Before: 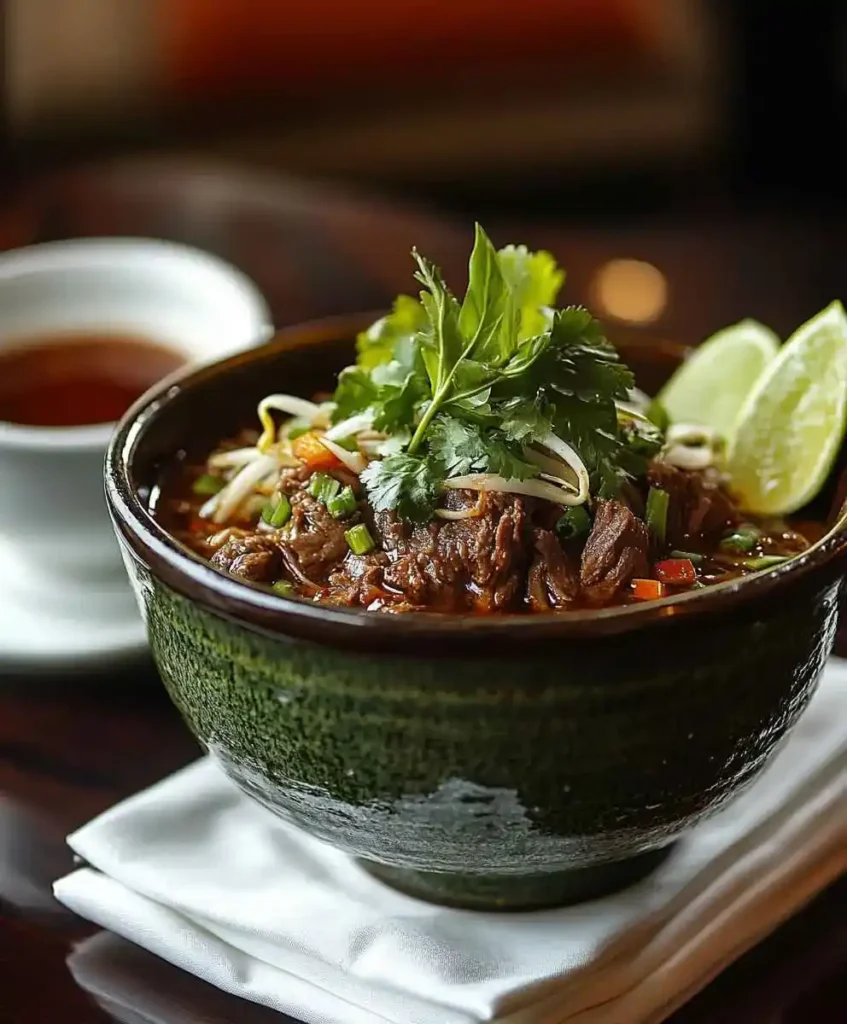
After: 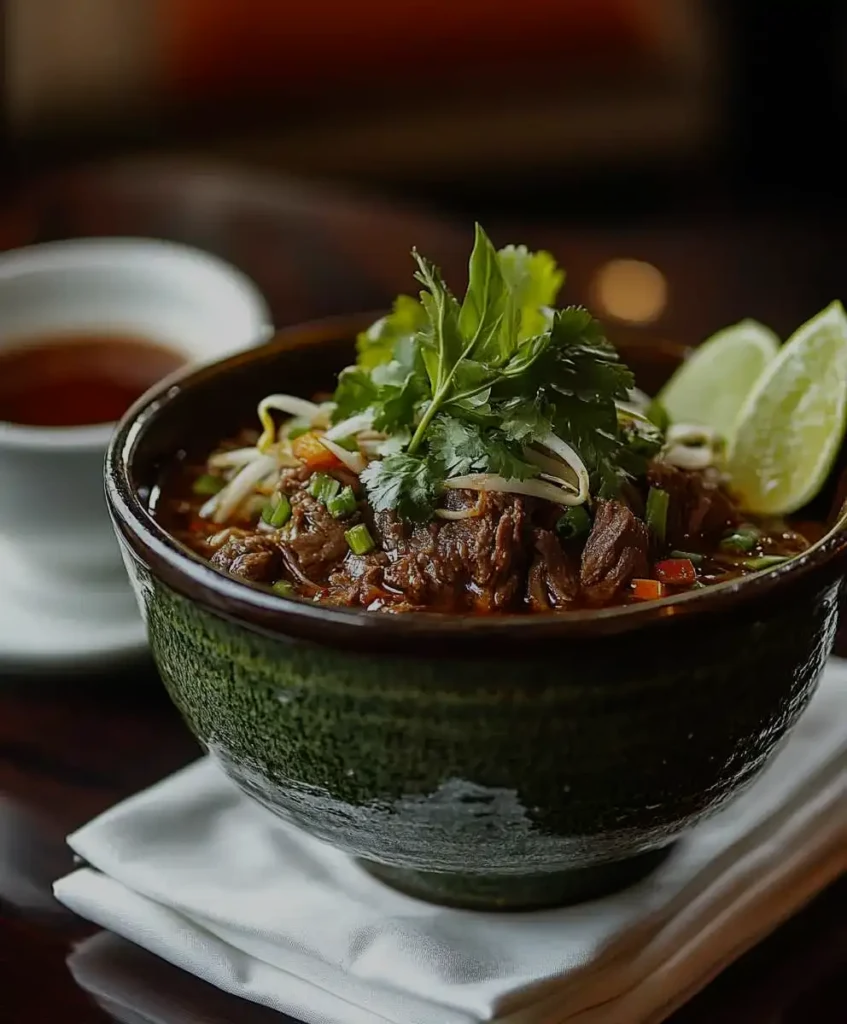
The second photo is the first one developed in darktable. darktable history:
exposure: black level correction 0, exposure -0.787 EV, compensate highlight preservation false
